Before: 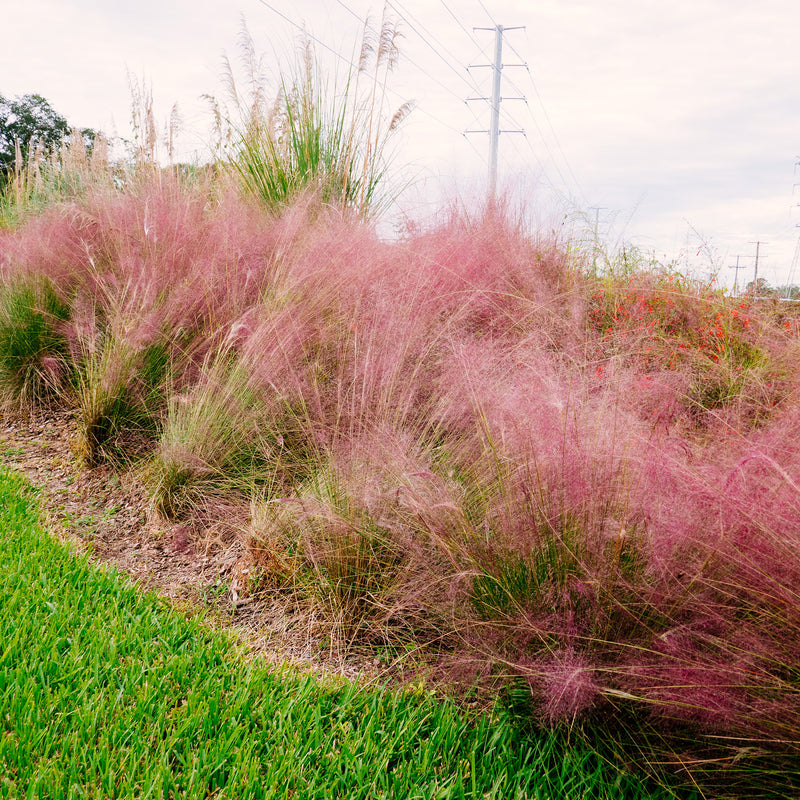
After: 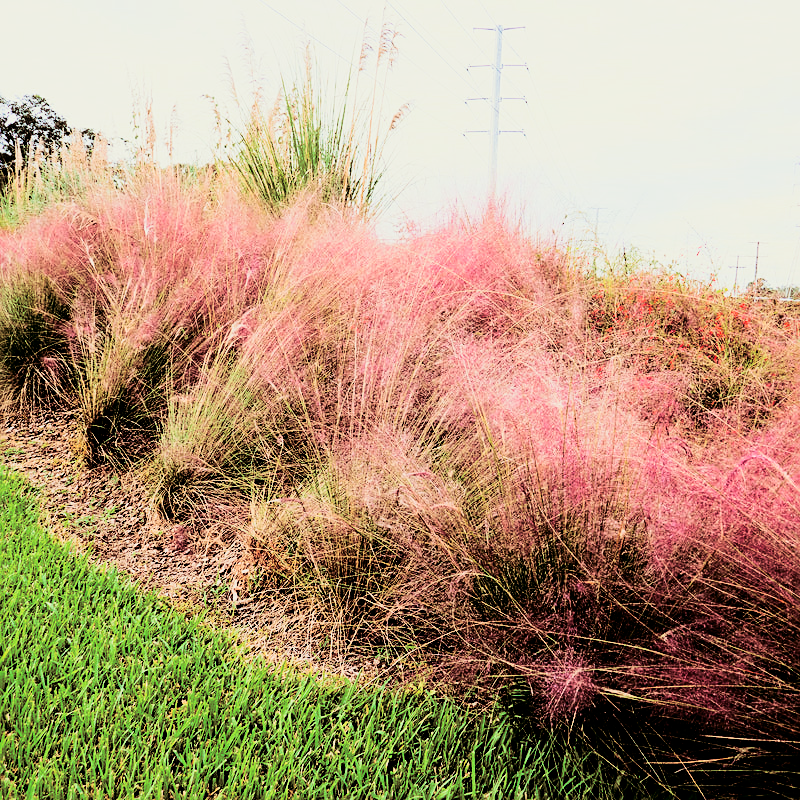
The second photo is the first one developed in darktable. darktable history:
split-toning: on, module defaults
sharpen: on, module defaults
tone curve: curves: ch0 [(0, 0) (0.114, 0.083) (0.291, 0.3) (0.447, 0.535) (0.602, 0.712) (0.772, 0.864) (0.999, 0.978)]; ch1 [(0, 0) (0.389, 0.352) (0.458, 0.433) (0.486, 0.474) (0.509, 0.505) (0.535, 0.541) (0.555, 0.557) (0.677, 0.724) (1, 1)]; ch2 [(0, 0) (0.369, 0.388) (0.449, 0.431) (0.501, 0.5) (0.528, 0.552) (0.561, 0.596) (0.697, 0.721) (1, 1)], color space Lab, independent channels, preserve colors none
filmic rgb: black relative exposure -5 EV, hardness 2.88, contrast 1.4, highlights saturation mix -30%
